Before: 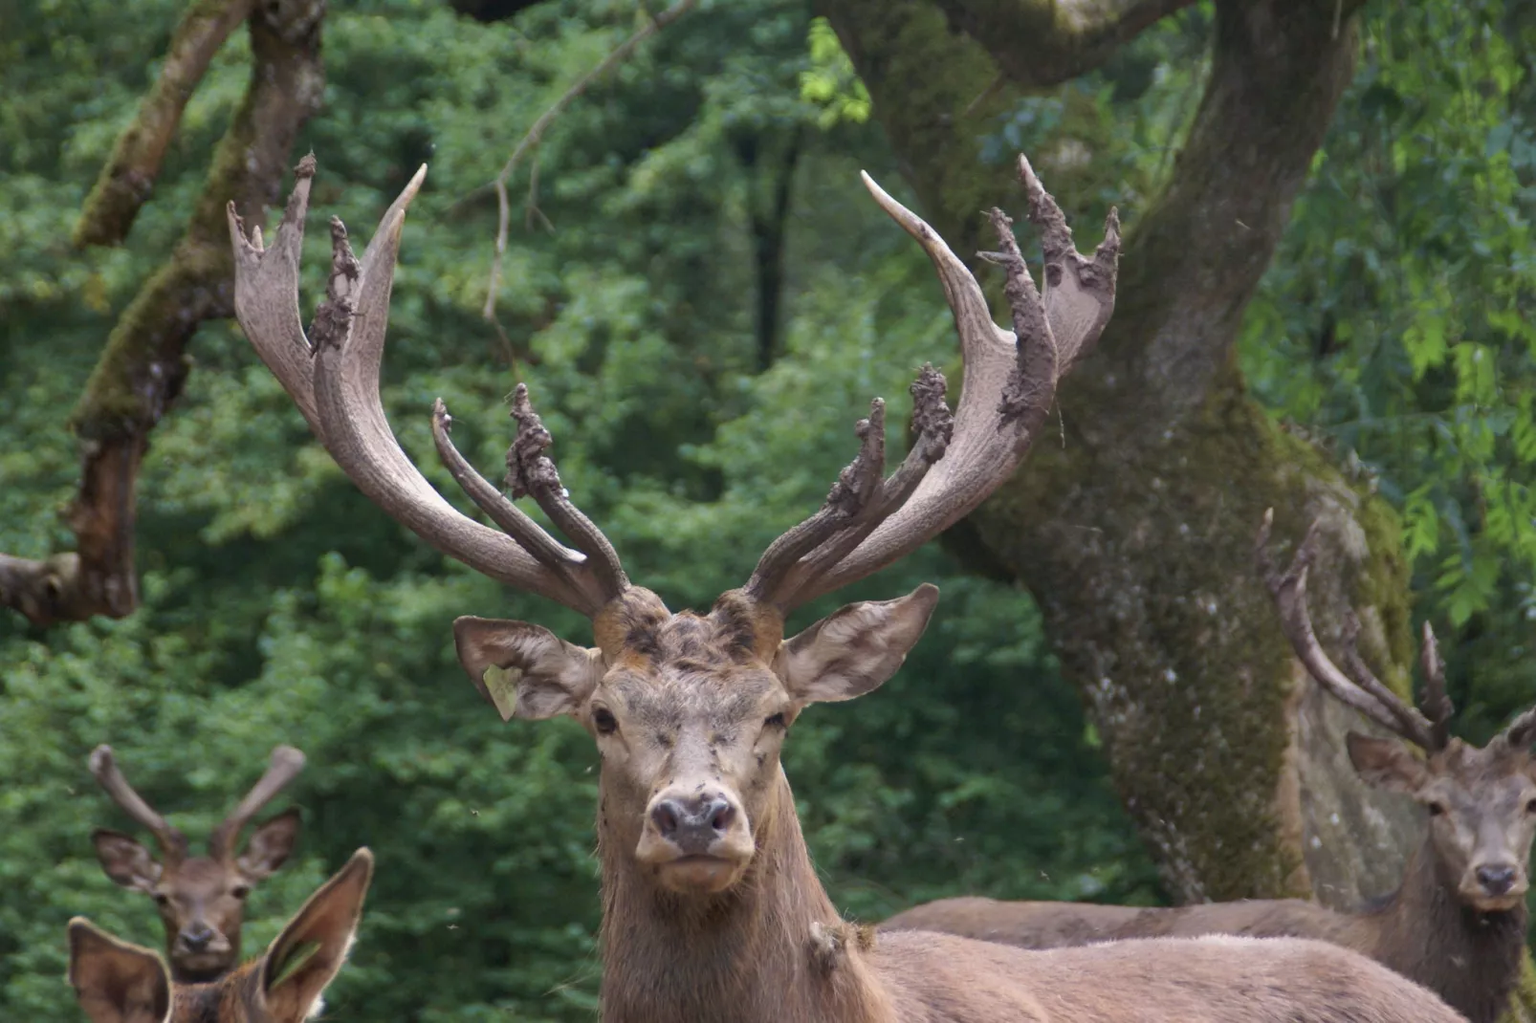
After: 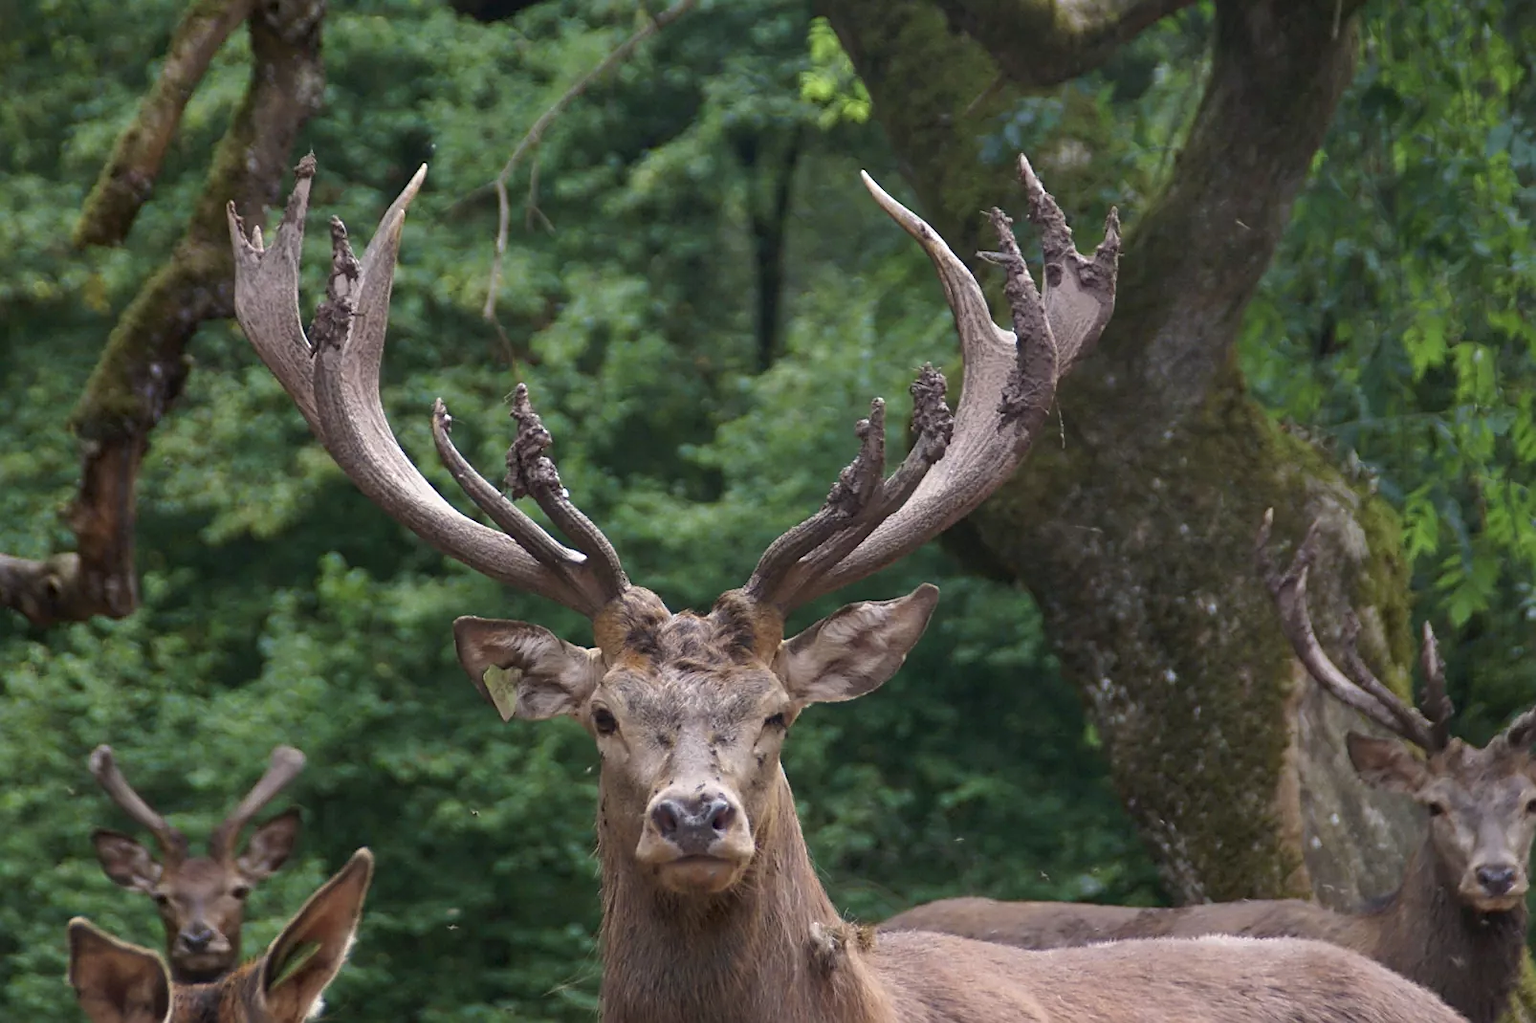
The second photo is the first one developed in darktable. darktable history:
sharpen: on, module defaults
contrast brightness saturation: contrast 0.029, brightness -0.037
